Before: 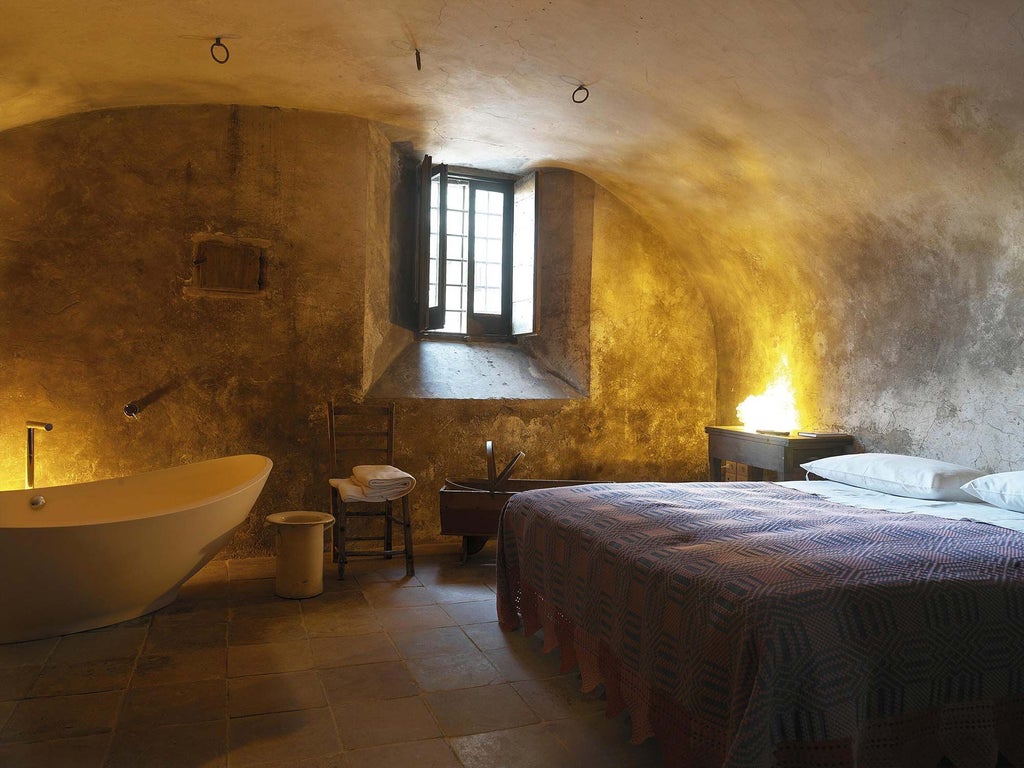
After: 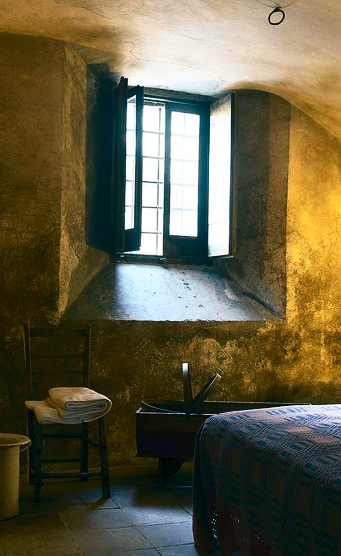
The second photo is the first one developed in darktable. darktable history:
color balance rgb: shadows lift › luminance -28.4%, shadows lift › chroma 10.065%, shadows lift › hue 230.3°, perceptual saturation grading › global saturation -32.403%
contrast brightness saturation: contrast 0.268, brightness 0.018, saturation 0.871
crop and rotate: left 29.691%, top 10.286%, right 36.974%, bottom 17.199%
